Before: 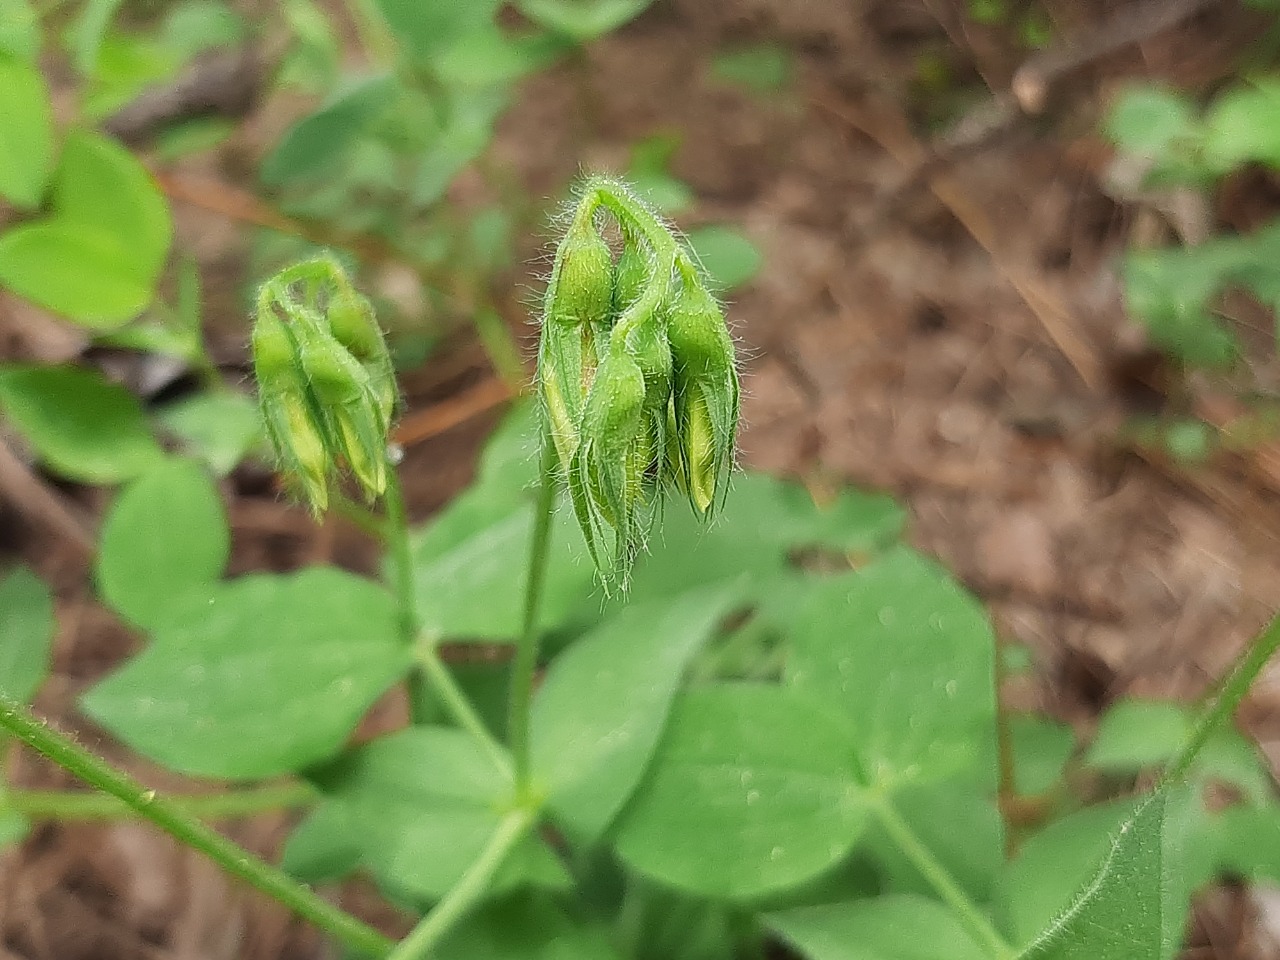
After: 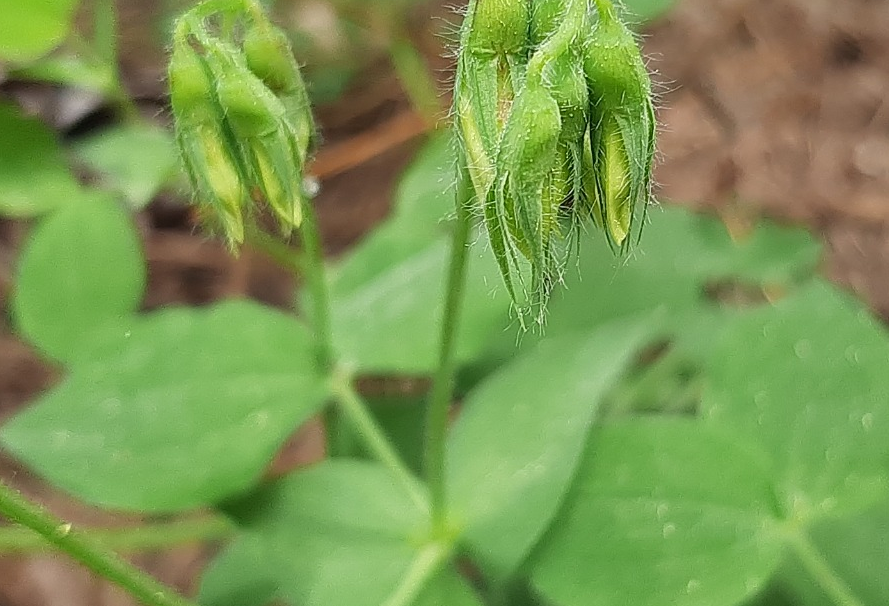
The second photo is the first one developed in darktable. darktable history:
crop: left 6.632%, top 27.832%, right 23.891%, bottom 9.029%
